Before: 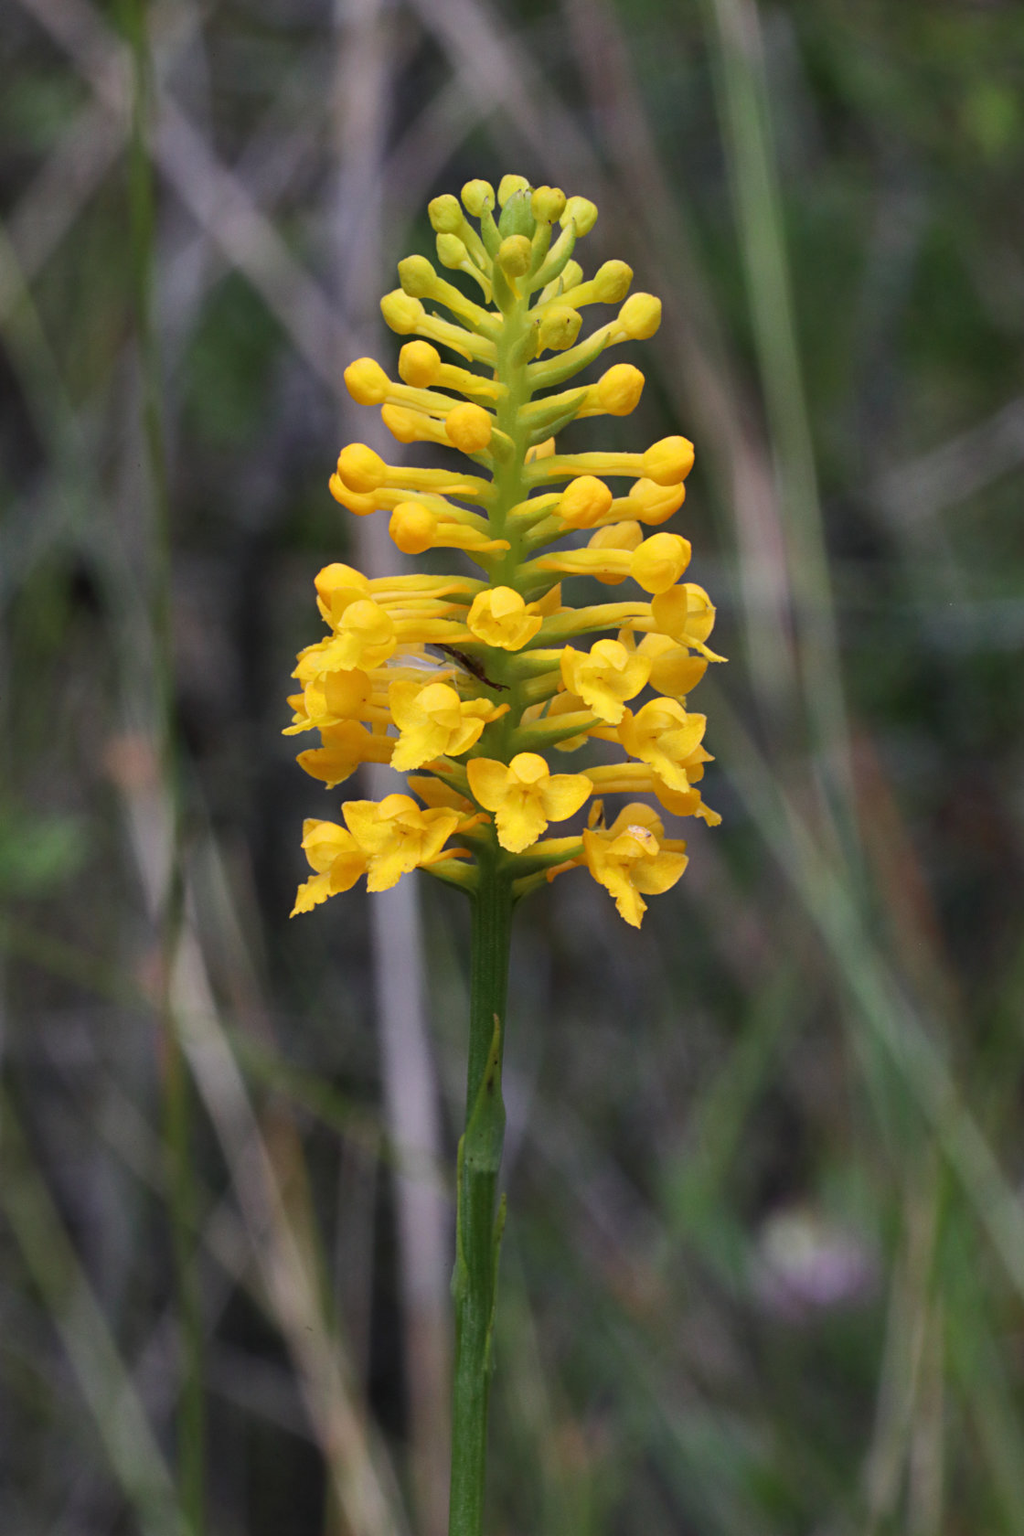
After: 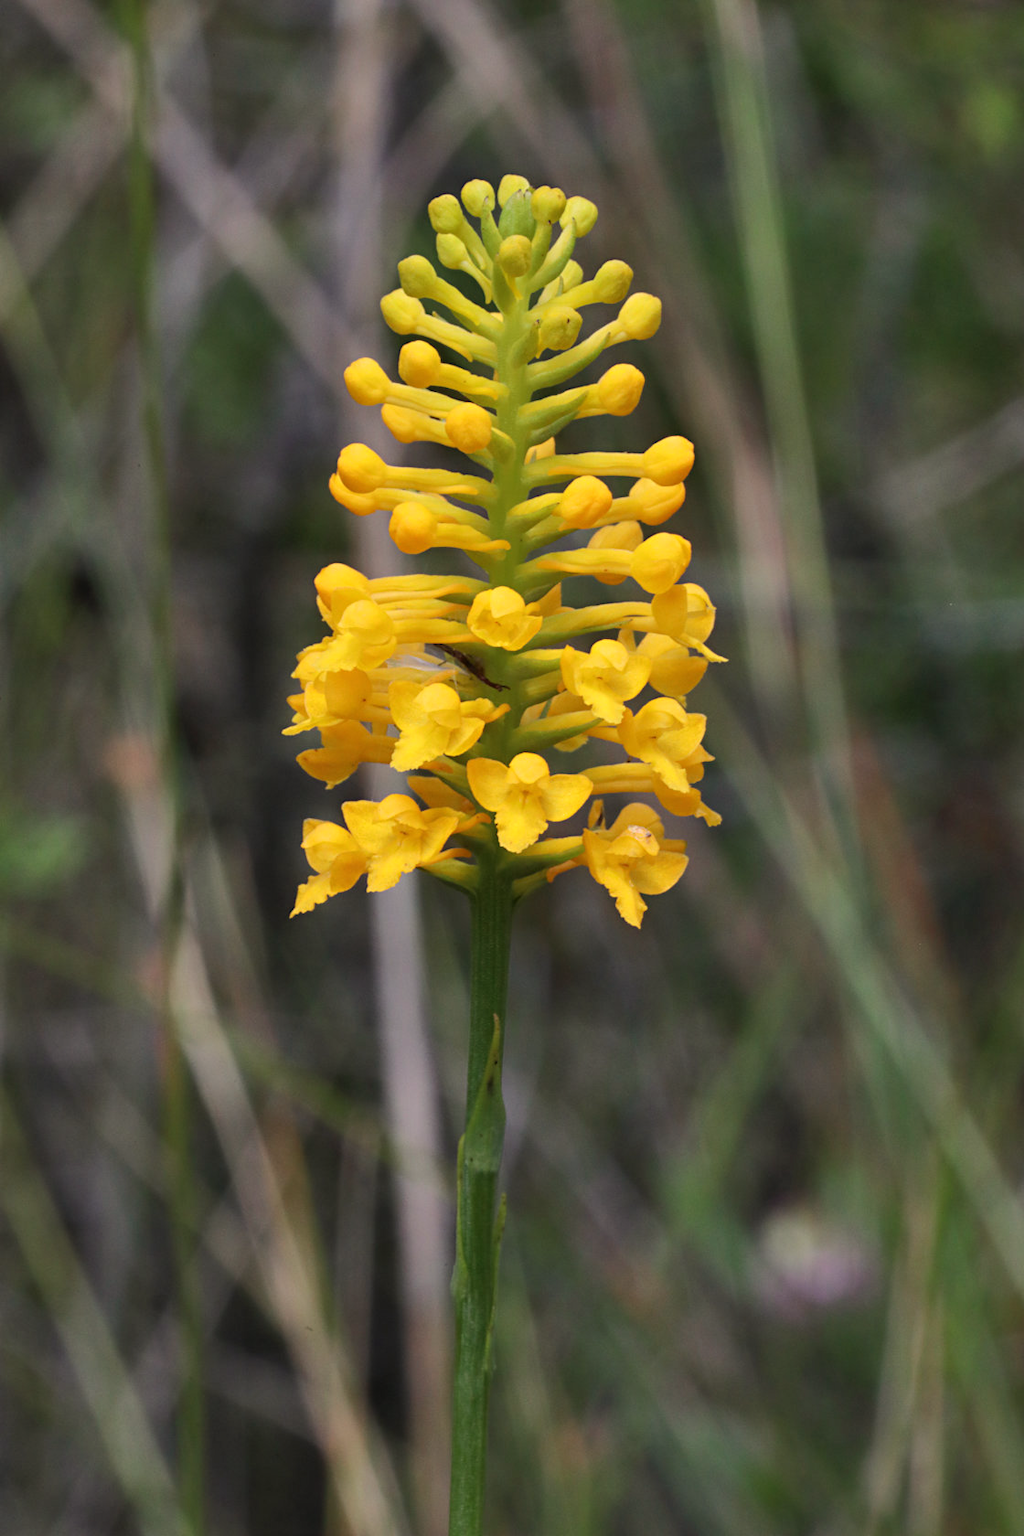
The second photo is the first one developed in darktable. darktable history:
white balance: red 1.029, blue 0.92
shadows and highlights: radius 125.46, shadows 30.51, highlights -30.51, low approximation 0.01, soften with gaussian
